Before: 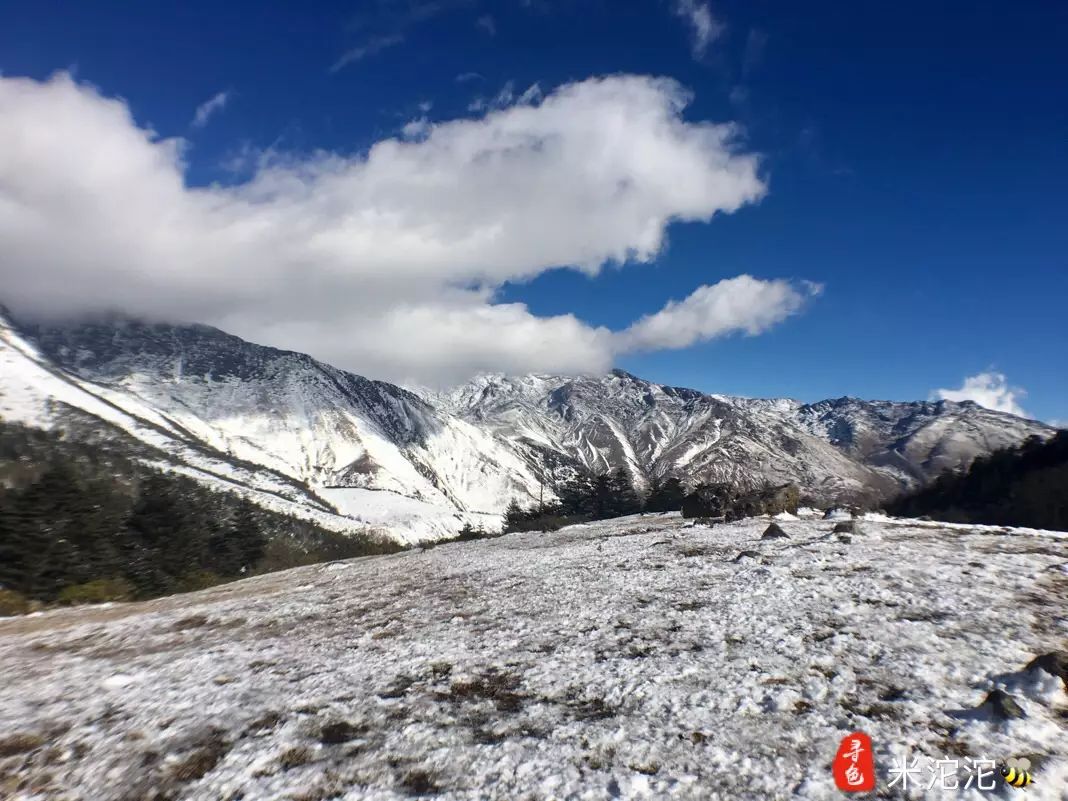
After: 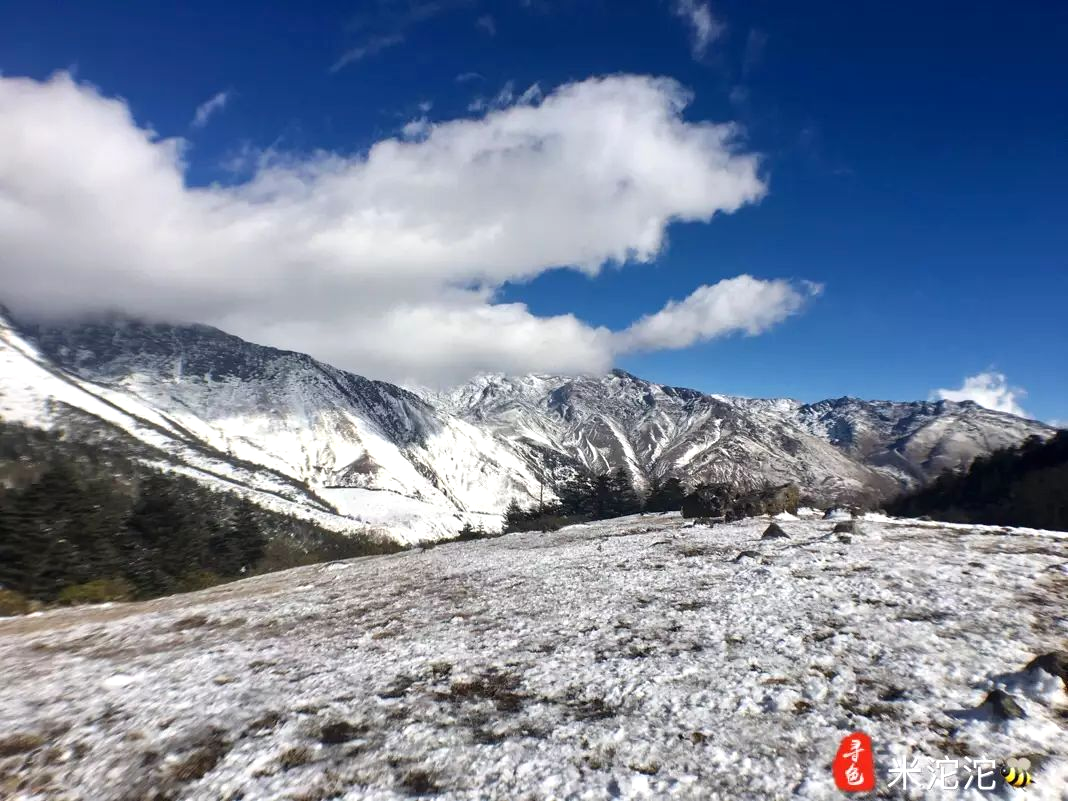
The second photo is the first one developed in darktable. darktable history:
levels: levels [0, 0.474, 0.947]
